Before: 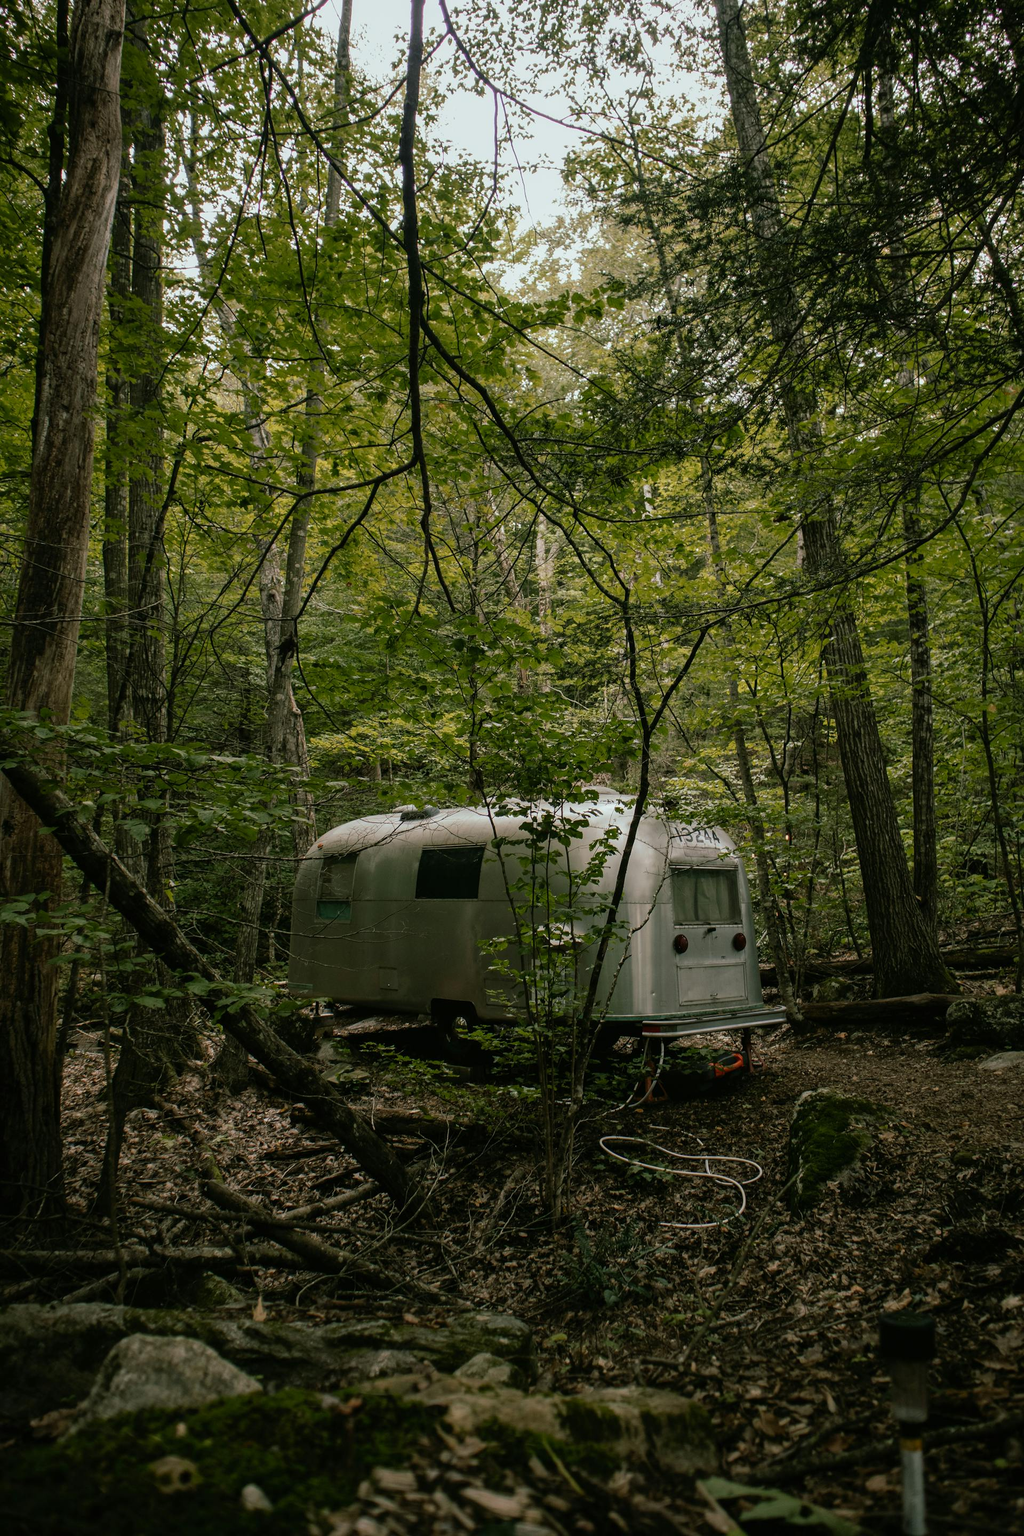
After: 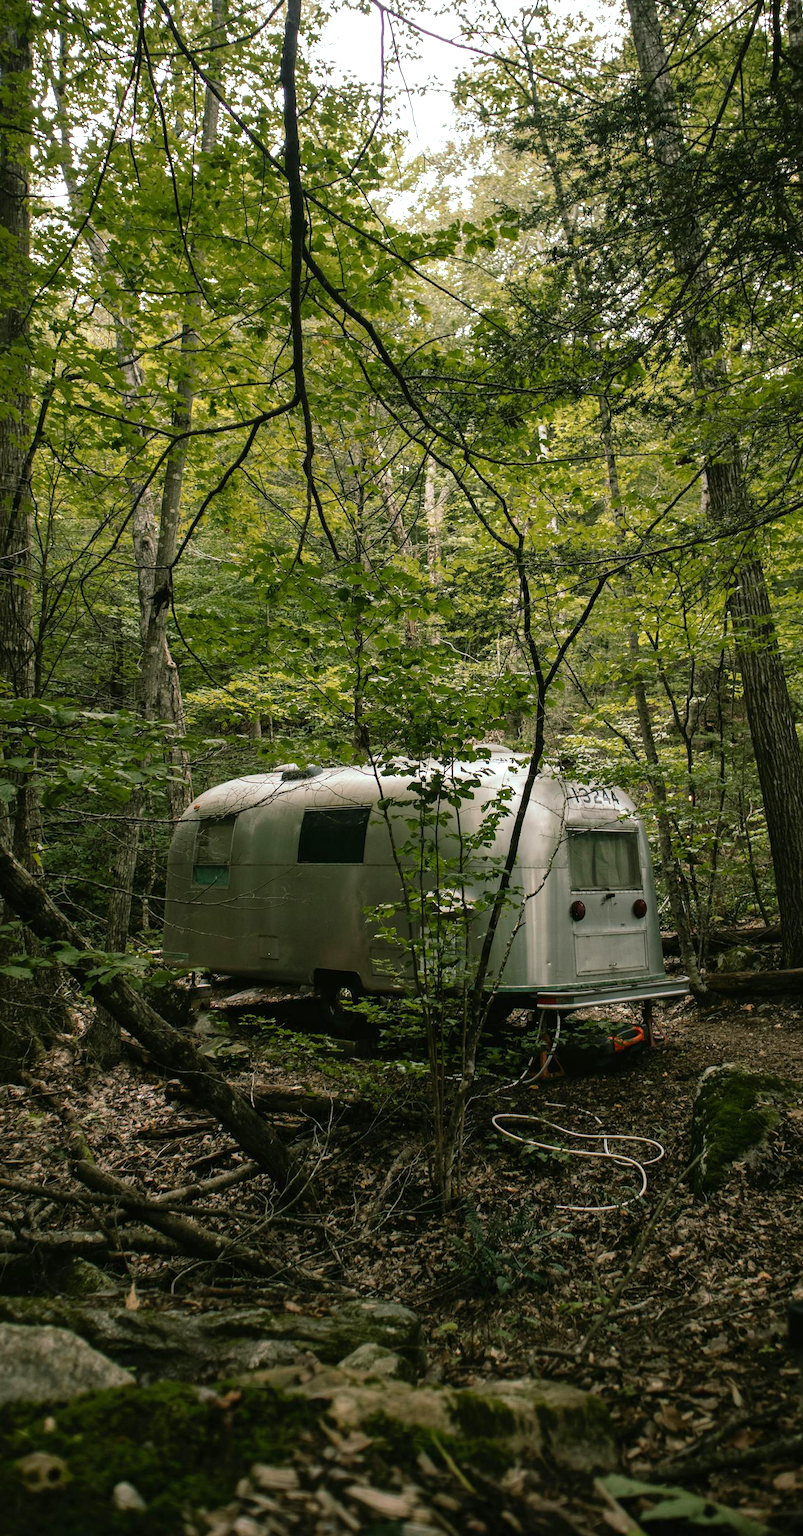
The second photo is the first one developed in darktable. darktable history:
crop and rotate: left 13.148%, top 5.402%, right 12.625%
exposure: black level correction 0, exposure 0.59 EV, compensate exposure bias true, compensate highlight preservation false
